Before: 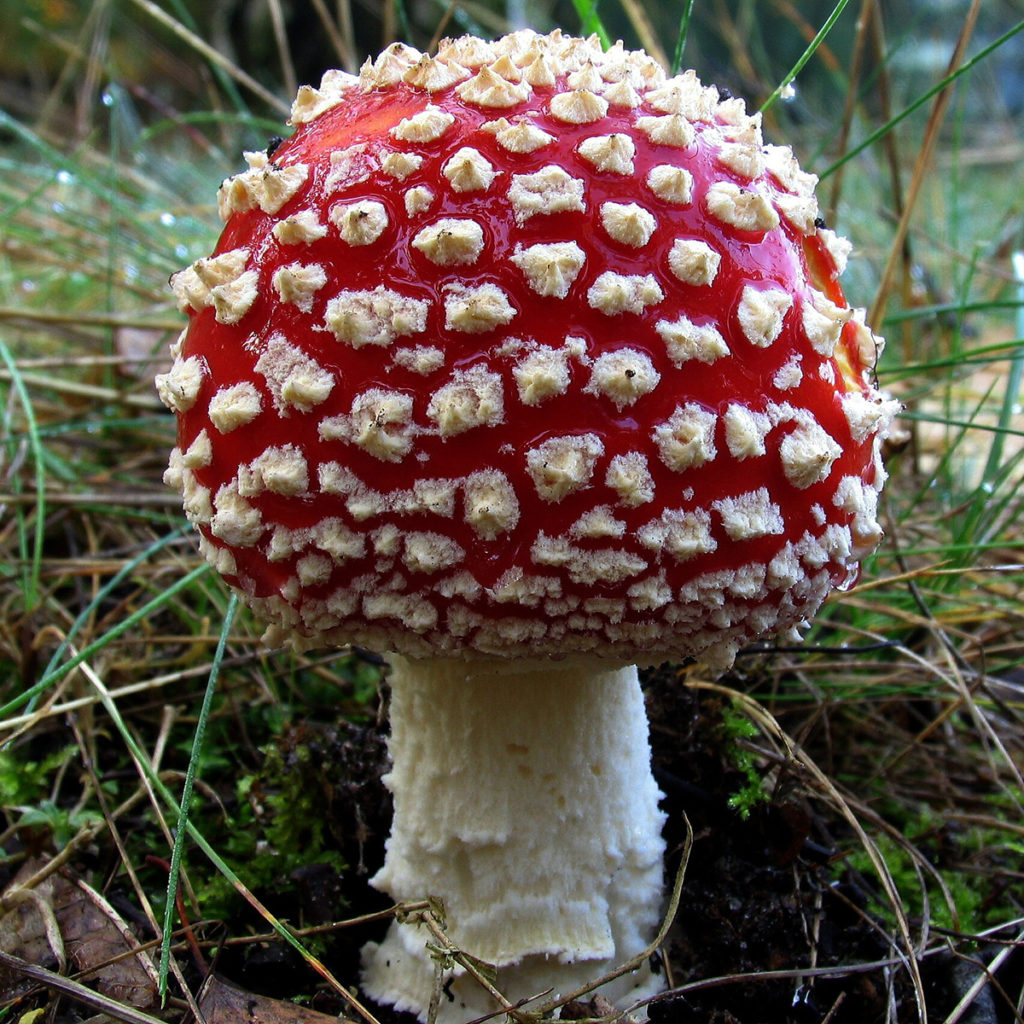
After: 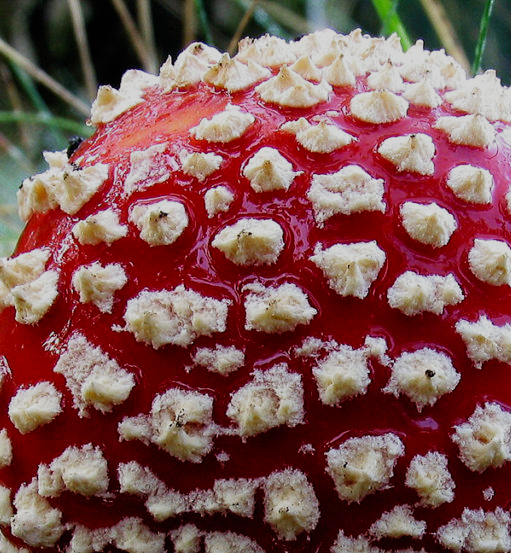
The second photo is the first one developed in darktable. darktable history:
crop: left 19.571%, right 30.453%, bottom 45.906%
filmic rgb: black relative exposure -8.01 EV, white relative exposure 4.02 EV, threshold 2.96 EV, hardness 4.15, preserve chrominance no, color science v4 (2020), contrast in shadows soft, contrast in highlights soft, enable highlight reconstruction true
